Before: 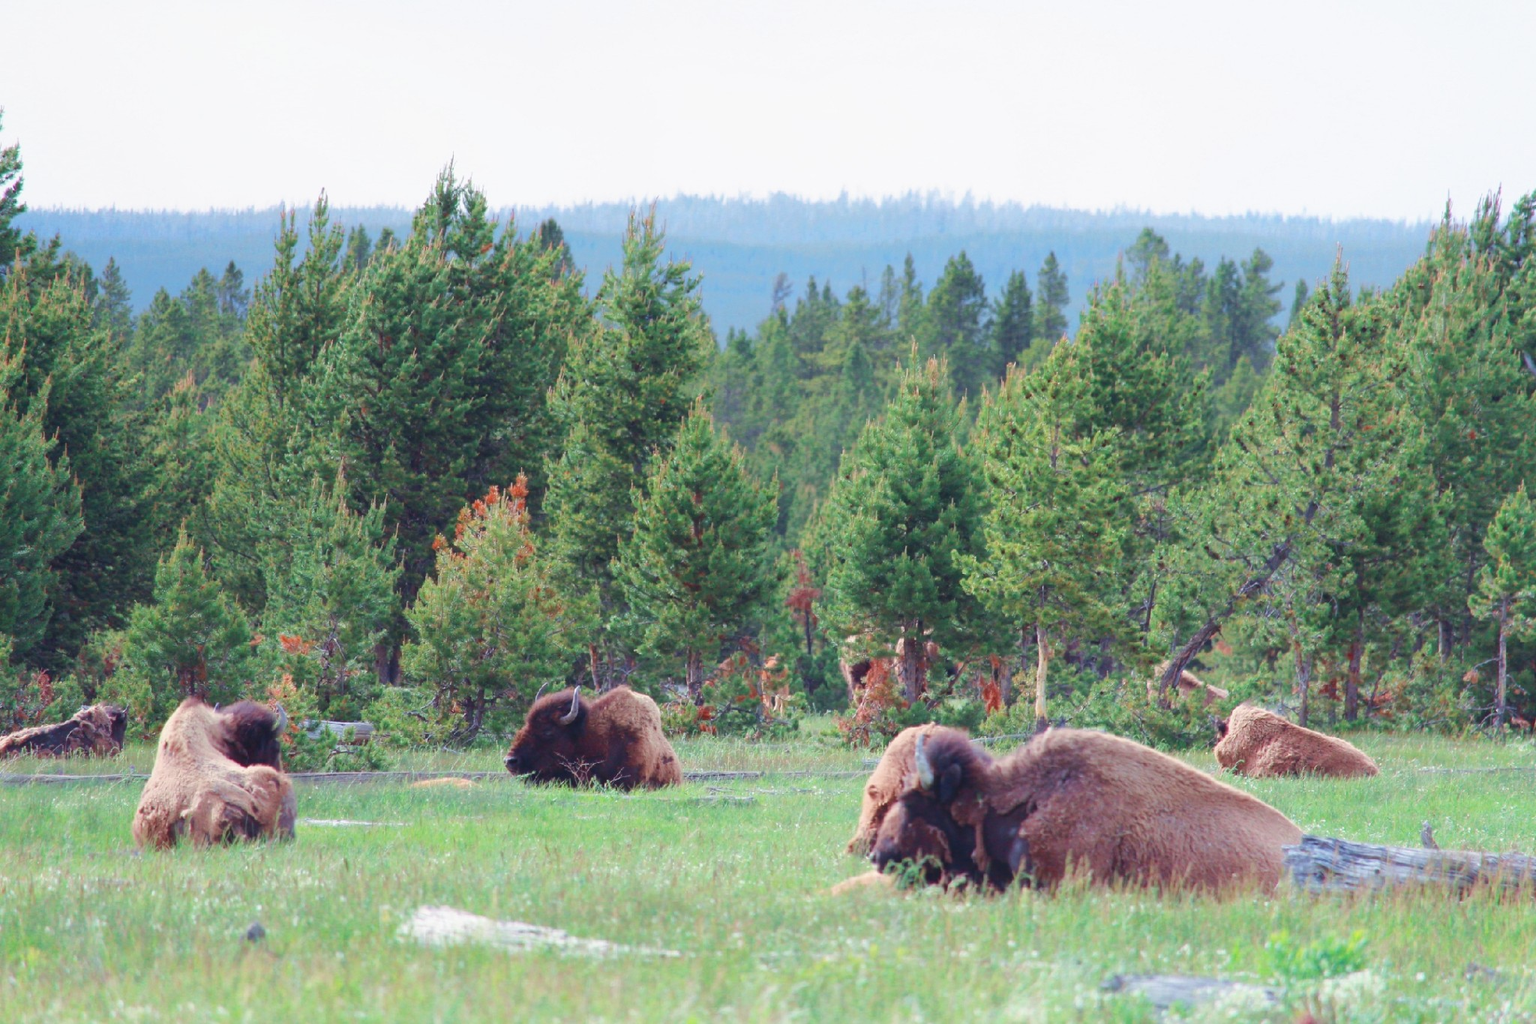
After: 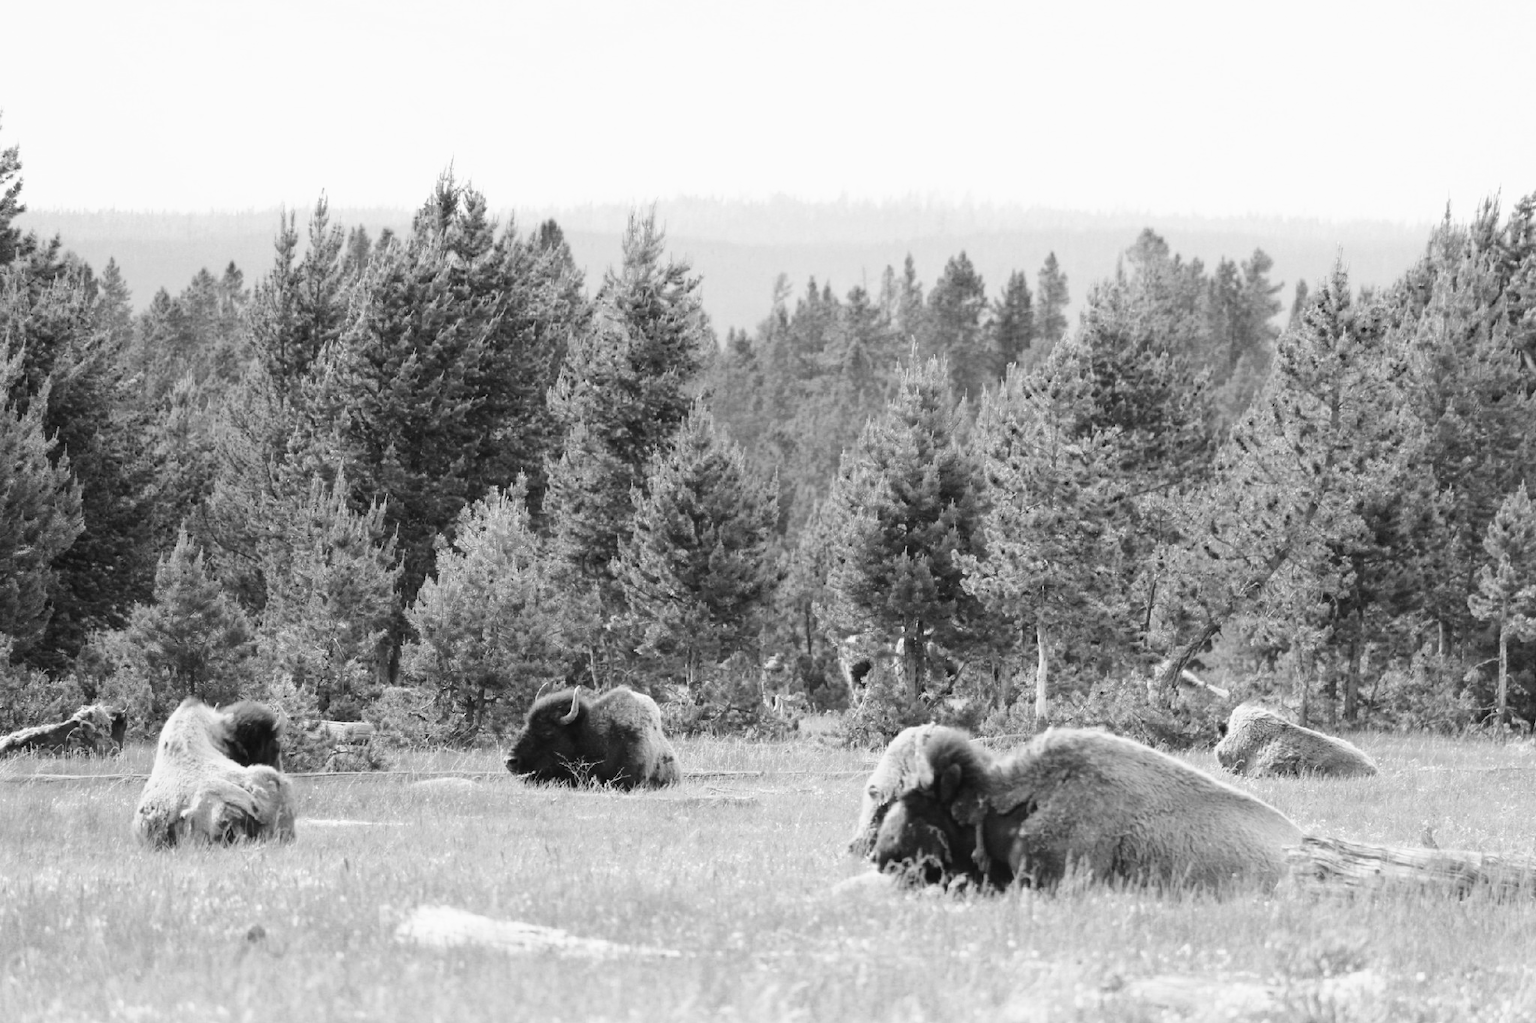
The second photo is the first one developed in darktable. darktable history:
tone curve: curves: ch0 [(0, 0.016) (0.11, 0.039) (0.259, 0.235) (0.383, 0.437) (0.499, 0.597) (0.733, 0.867) (0.843, 0.948) (1, 1)], color space Lab, linked channels, preserve colors none
color calibration "t3mujinpack channel mixer": output gray [0.22, 0.42, 0.37, 0], gray › normalize channels true, illuminant same as pipeline (D50), adaptation XYZ, x 0.346, y 0.359, gamut compression 0
